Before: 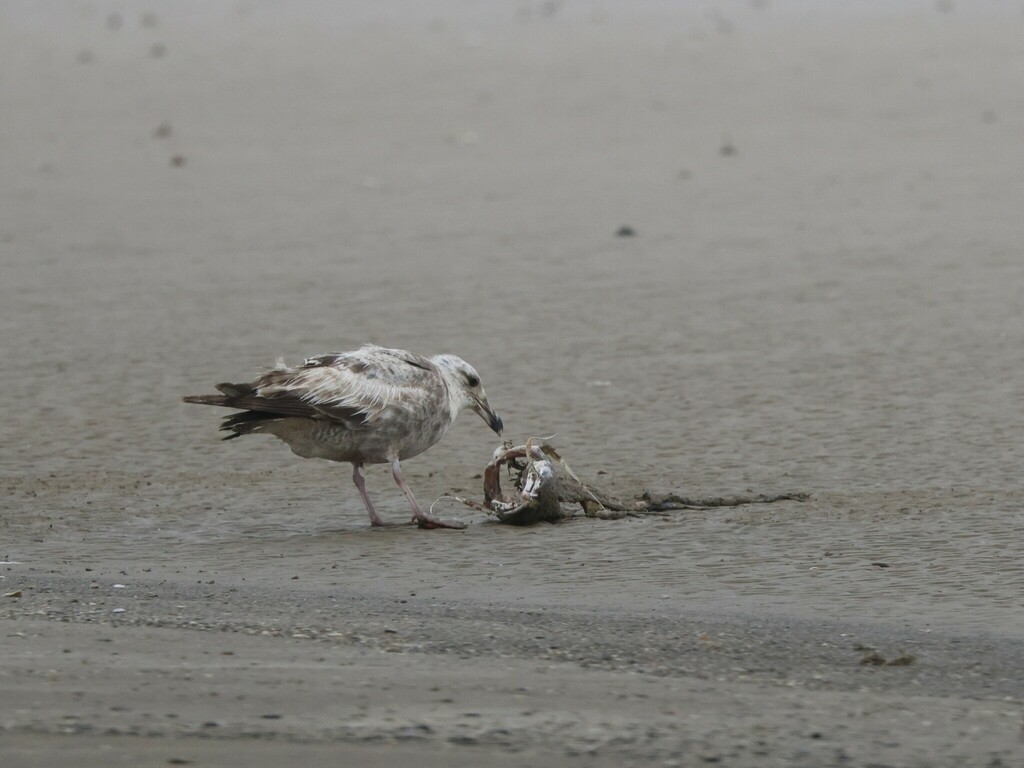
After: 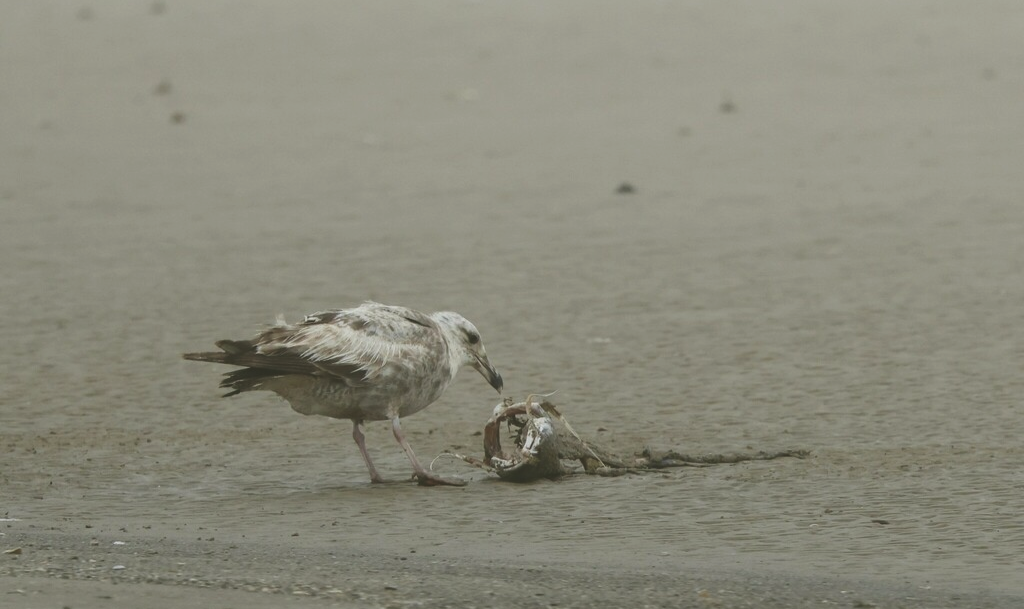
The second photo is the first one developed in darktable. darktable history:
color balance: mode lift, gamma, gain (sRGB), lift [1.04, 1, 1, 0.97], gamma [1.01, 1, 1, 0.97], gain [0.96, 1, 1, 0.97]
crop and rotate: top 5.667%, bottom 14.937%
exposure: black level correction -0.015, compensate highlight preservation false
